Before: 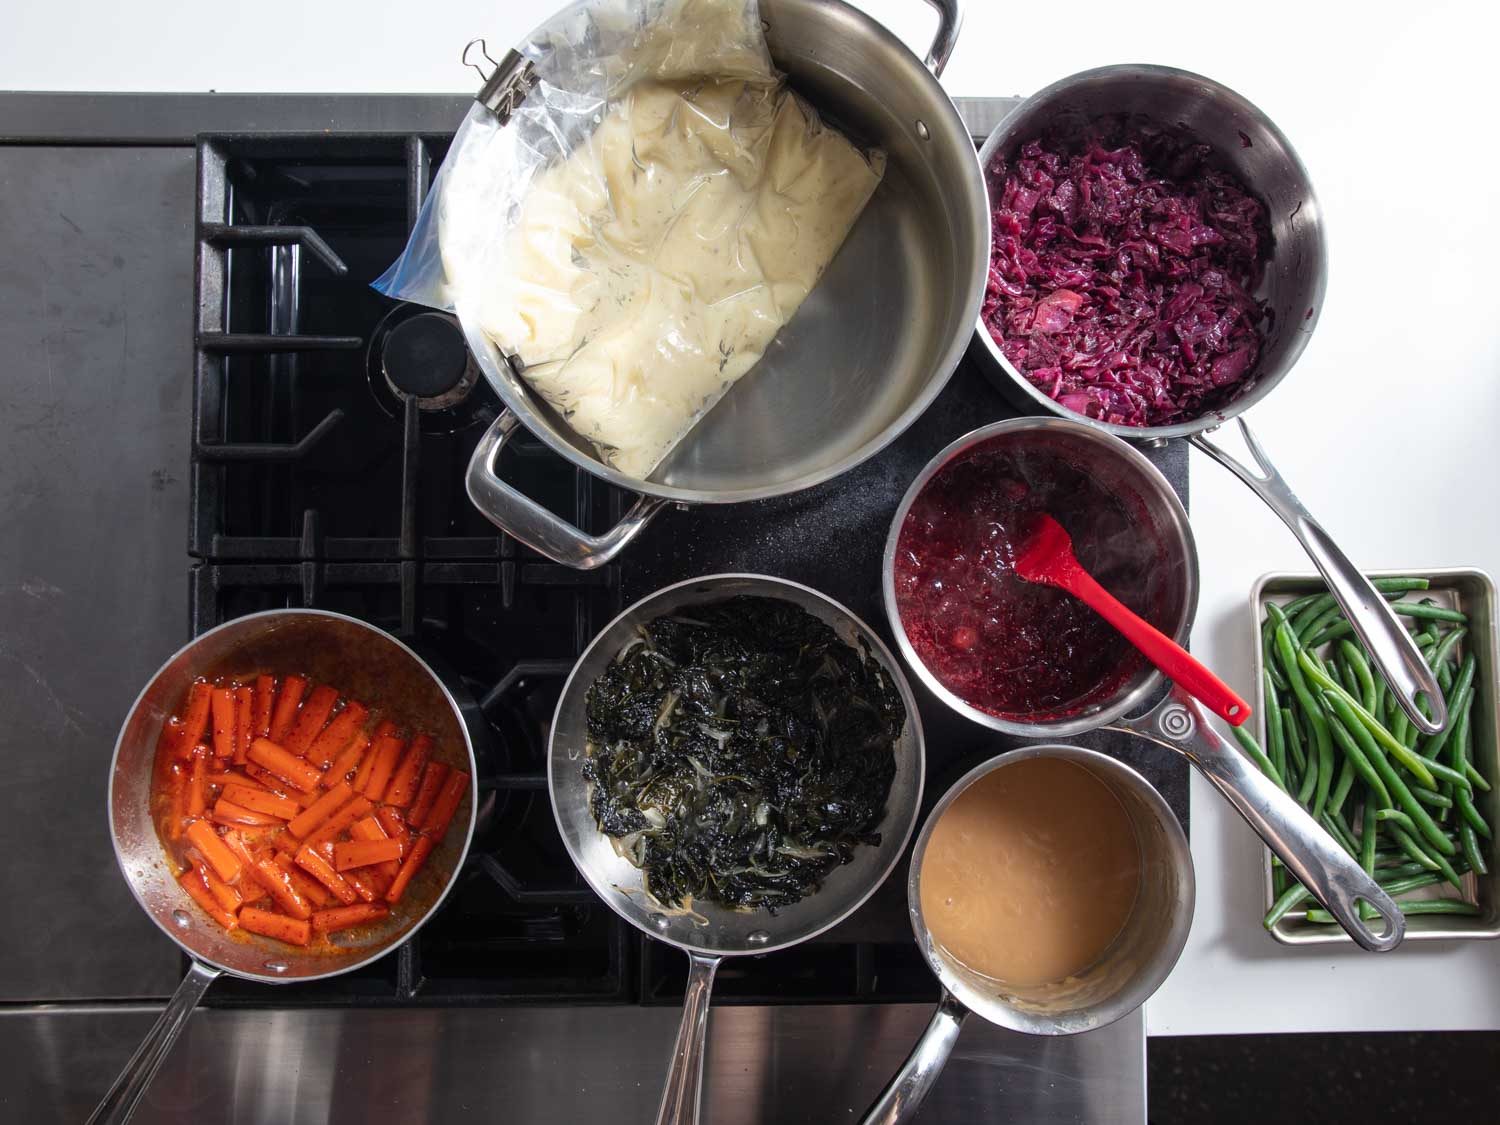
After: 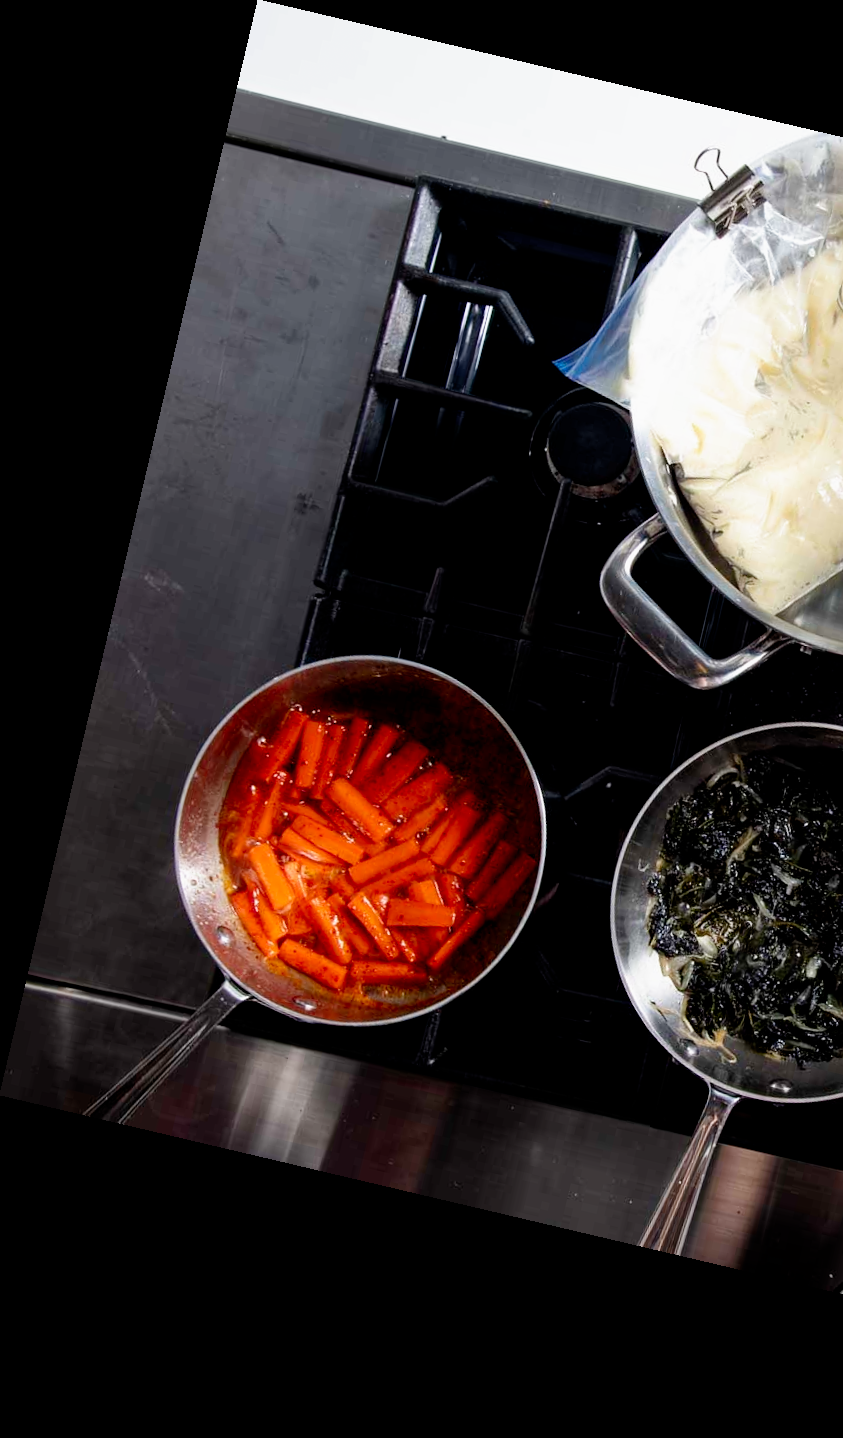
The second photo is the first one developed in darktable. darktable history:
rotate and perspective: rotation 13.27°, automatic cropping off
crop and rotate: left 0%, top 0%, right 50.845%
filmic rgb: black relative exposure -6.3 EV, white relative exposure 2.8 EV, threshold 3 EV, target black luminance 0%, hardness 4.6, latitude 67.35%, contrast 1.292, shadows ↔ highlights balance -3.5%, preserve chrominance no, color science v4 (2020), contrast in shadows soft, enable highlight reconstruction true
